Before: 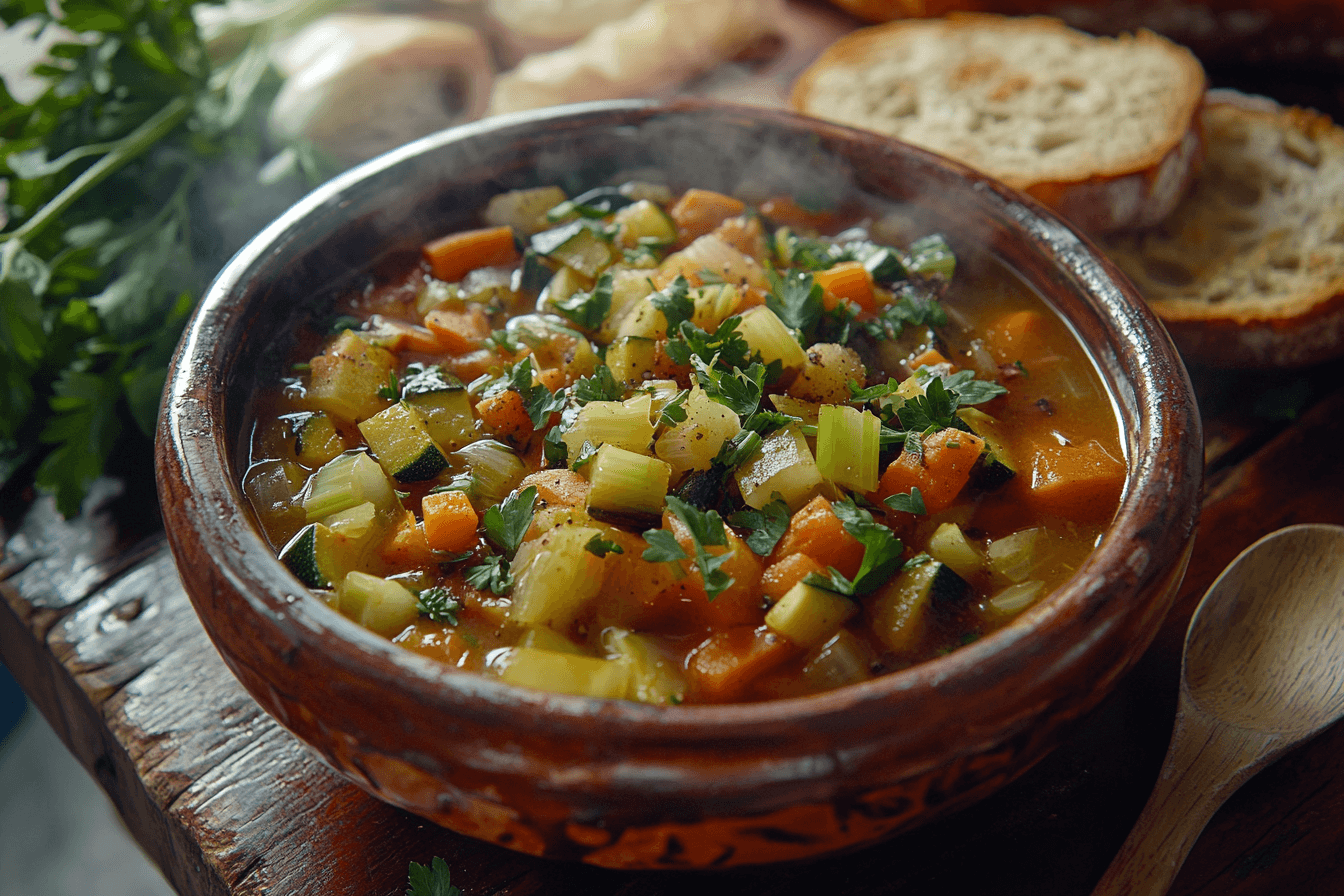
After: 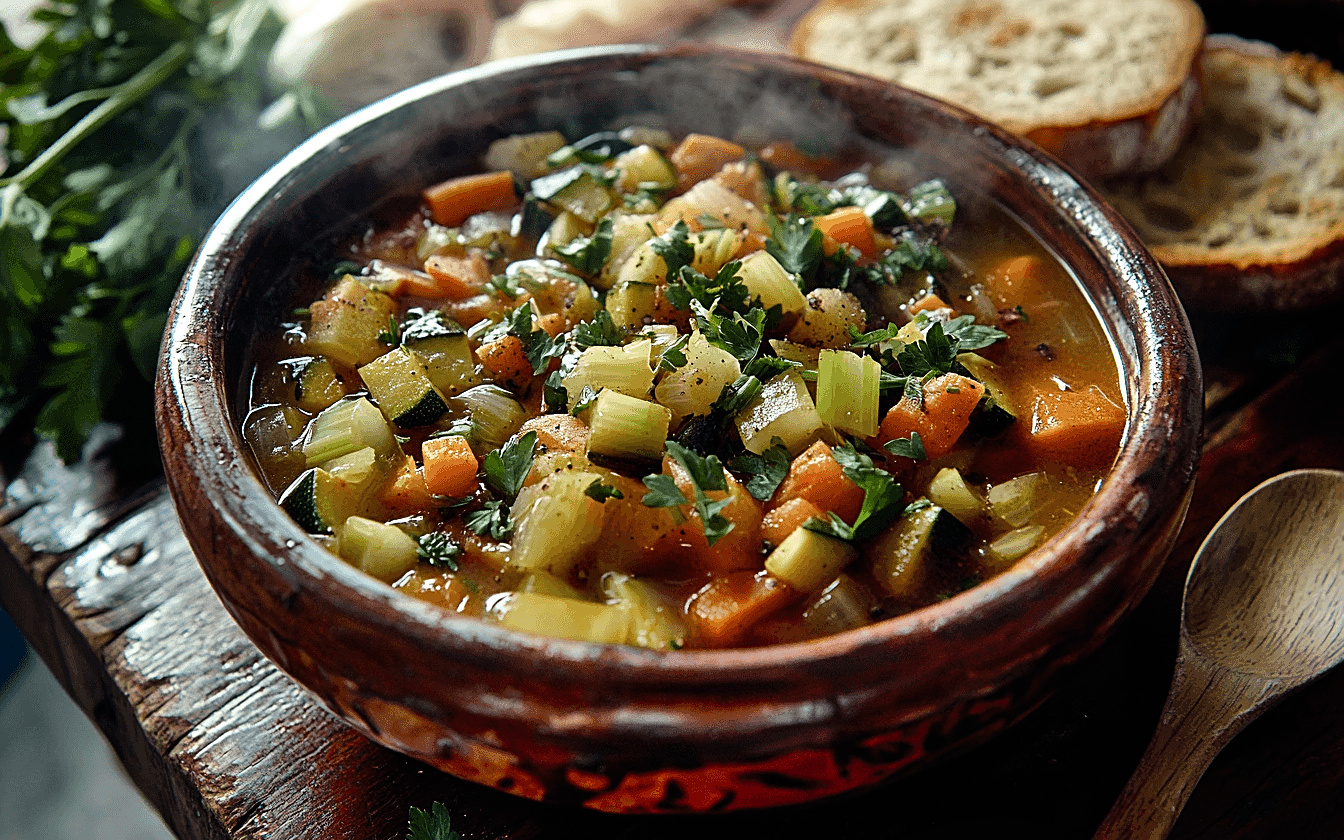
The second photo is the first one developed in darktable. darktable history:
crop and rotate: top 6.218%
sharpen: on, module defaults
color zones: curves: ch1 [(0.25, 0.5) (0.747, 0.71)]
filmic rgb: black relative exposure -7.97 EV, white relative exposure 2.19 EV, hardness 7.04, preserve chrominance max RGB
shadows and highlights: low approximation 0.01, soften with gaussian
